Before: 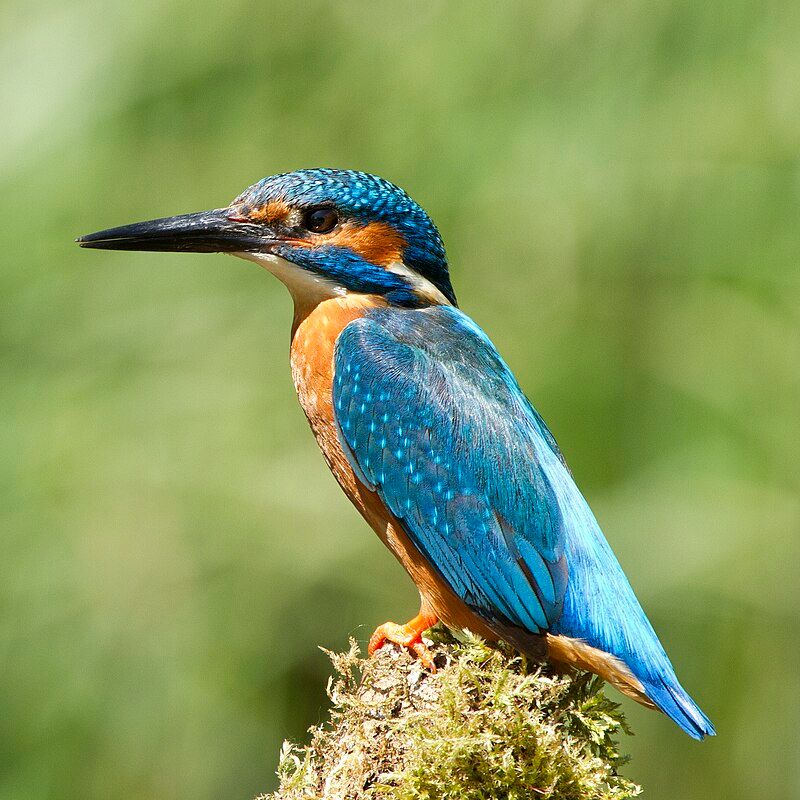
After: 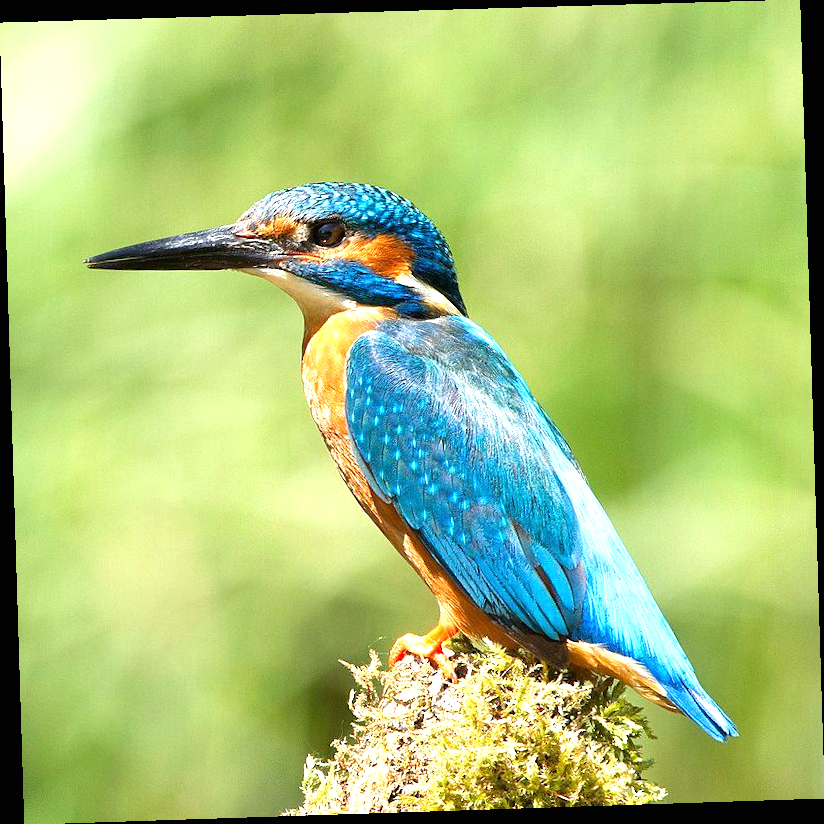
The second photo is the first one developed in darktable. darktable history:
exposure: black level correction 0, exposure 0.953 EV, compensate exposure bias true, compensate highlight preservation false
rotate and perspective: rotation -1.77°, lens shift (horizontal) 0.004, automatic cropping off
